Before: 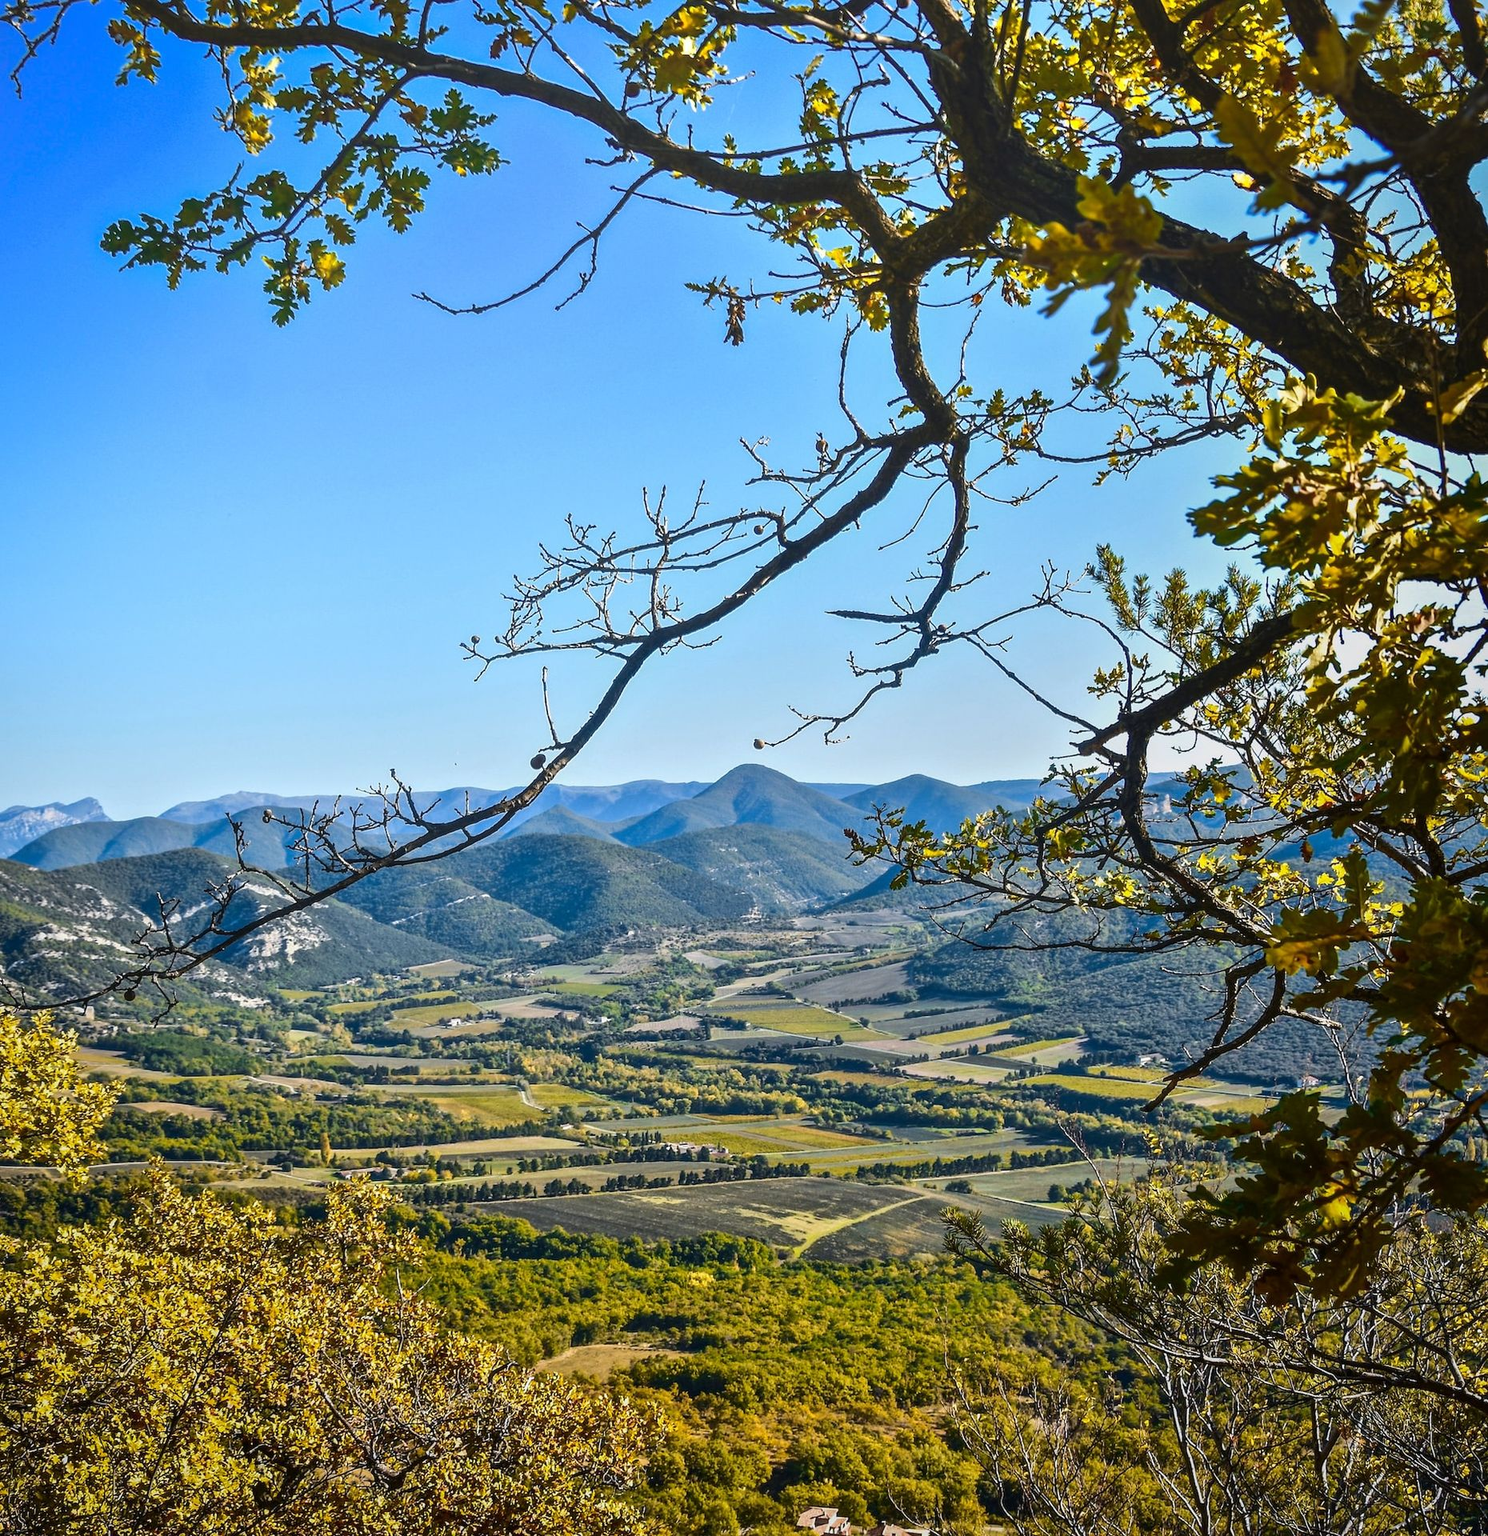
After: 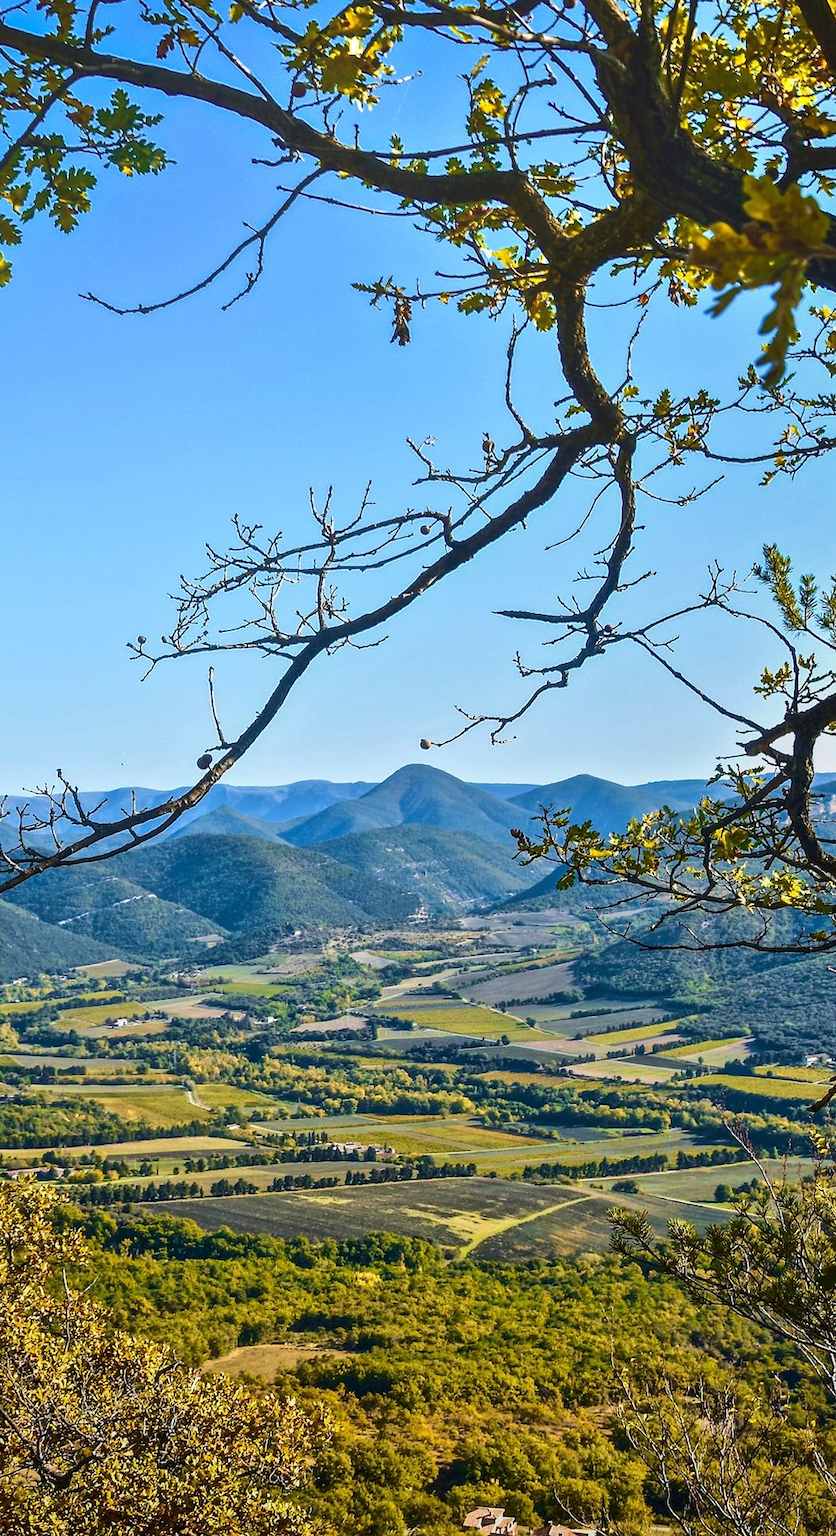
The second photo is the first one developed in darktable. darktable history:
crop and rotate: left 22.442%, right 21.276%
velvia: strength 39.91%
